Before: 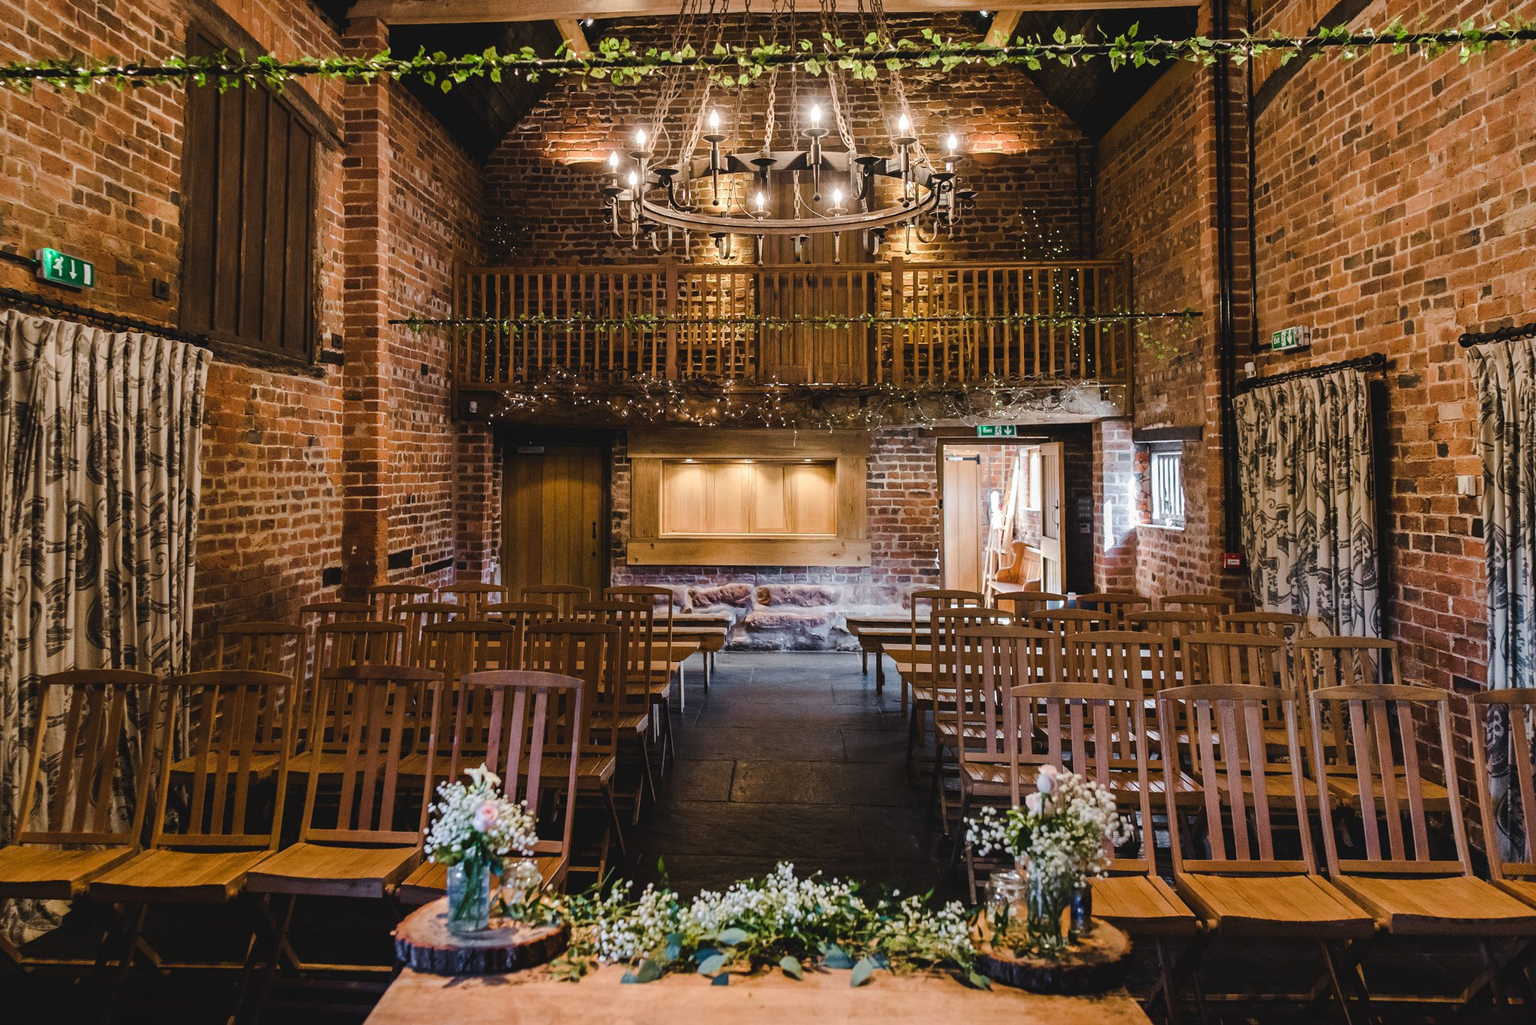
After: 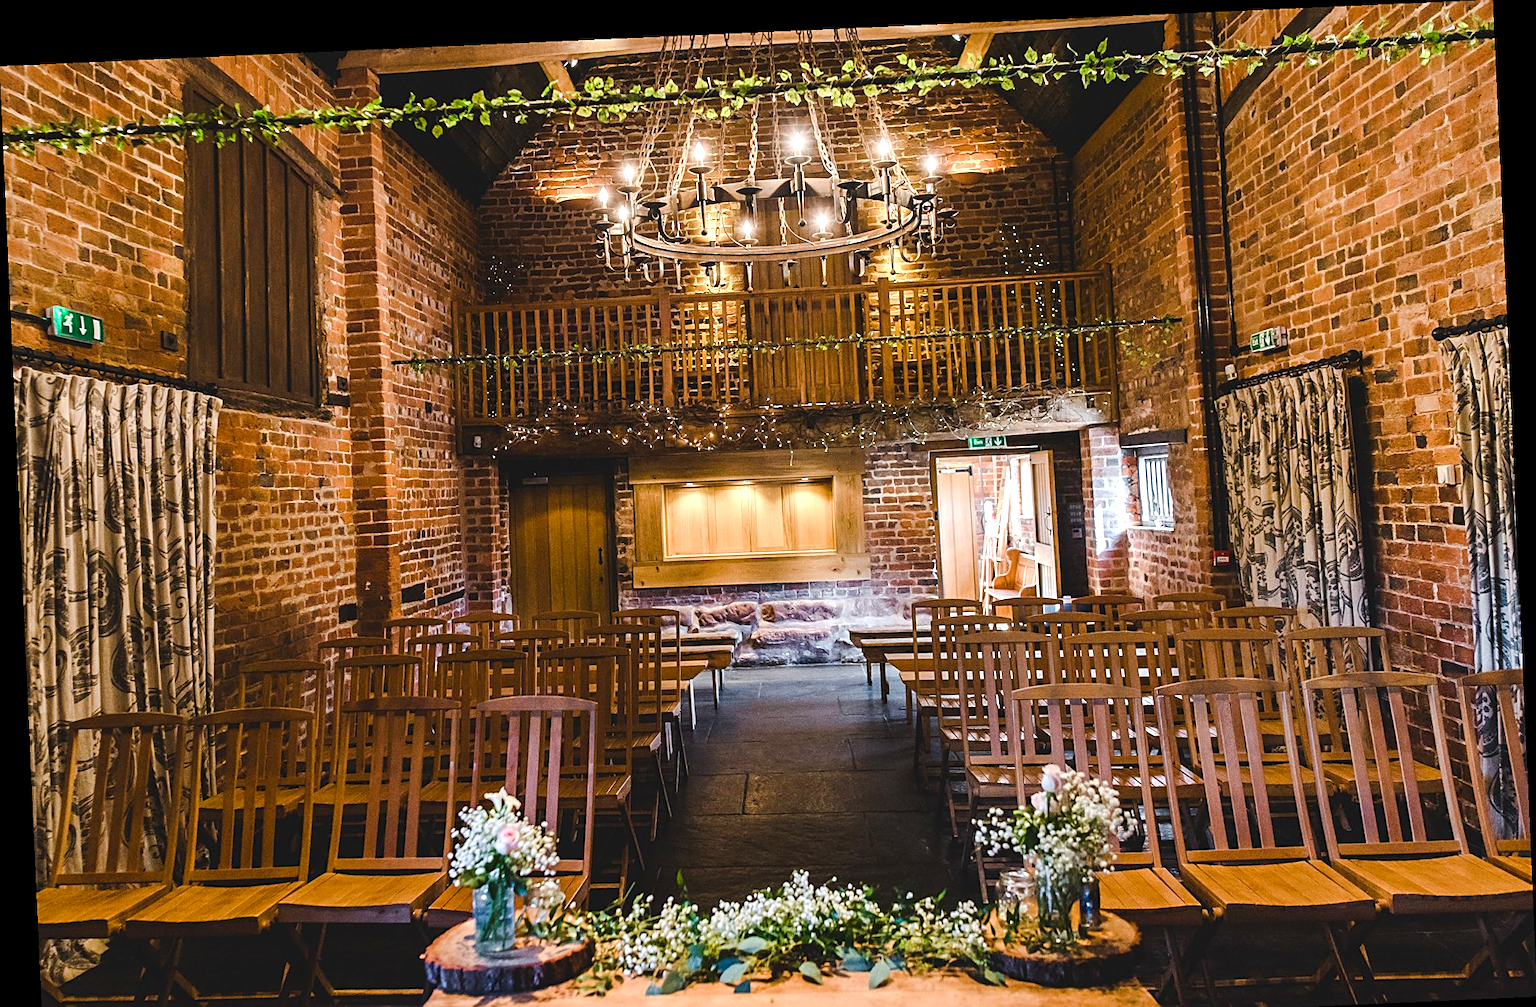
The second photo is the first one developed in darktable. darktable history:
color balance rgb: linear chroma grading › shadows 19.44%, linear chroma grading › highlights 3.42%, linear chroma grading › mid-tones 10.16%
exposure: exposure 0.507 EV, compensate highlight preservation false
sharpen: on, module defaults
crop and rotate: top 0%, bottom 5.097%
rotate and perspective: rotation -2.56°, automatic cropping off
